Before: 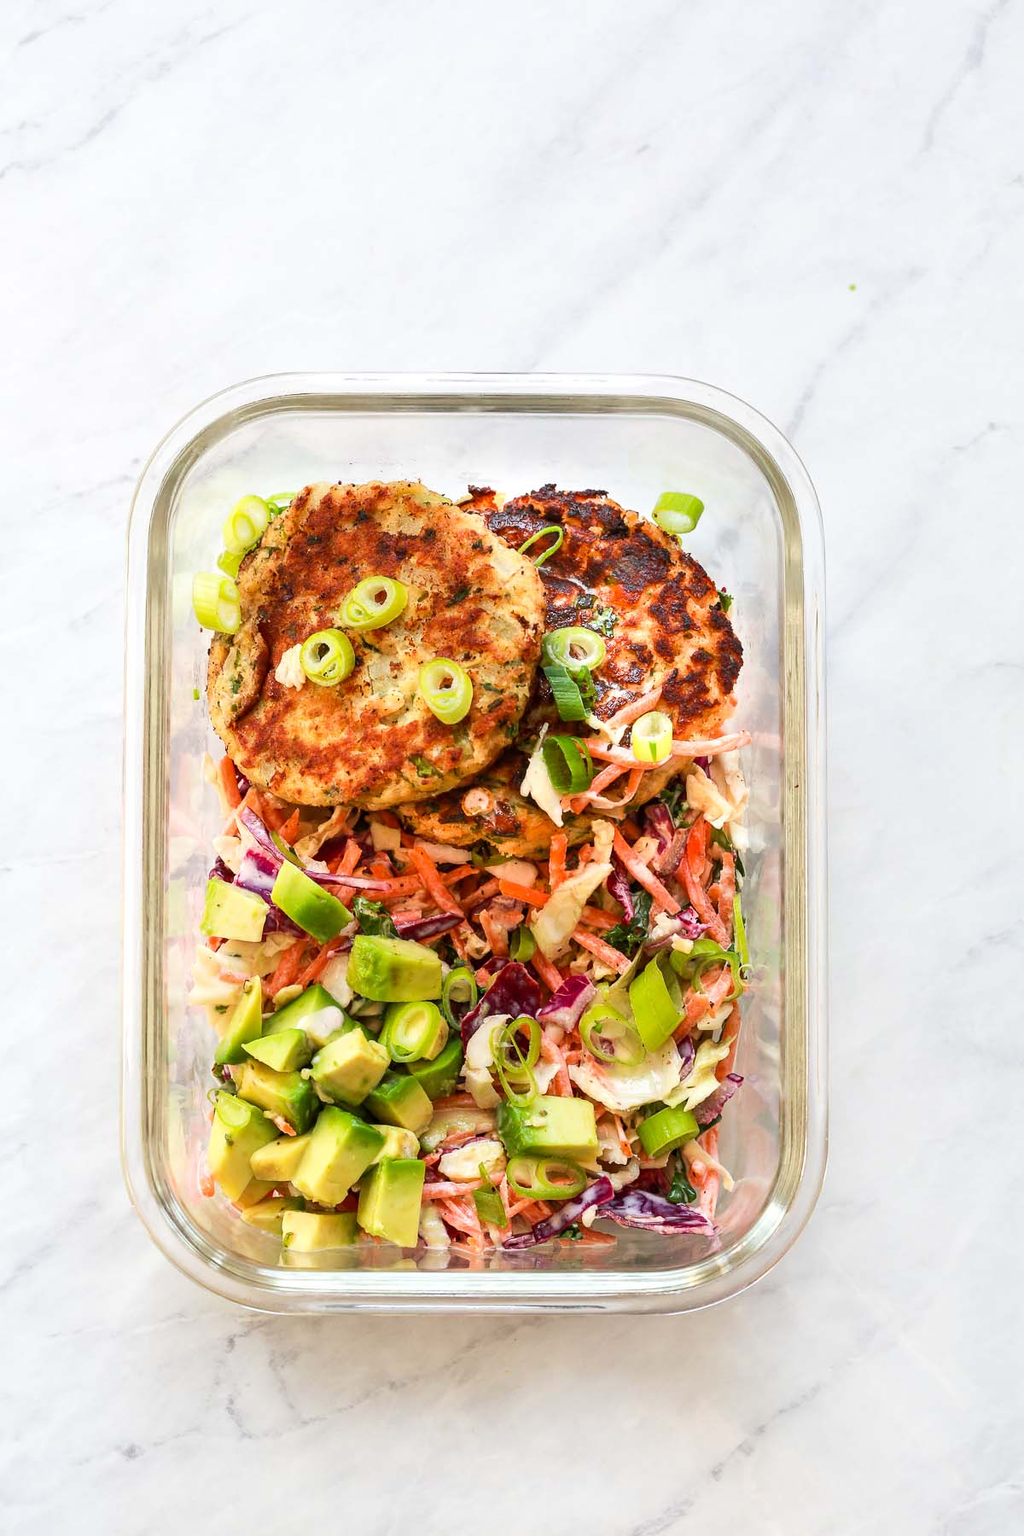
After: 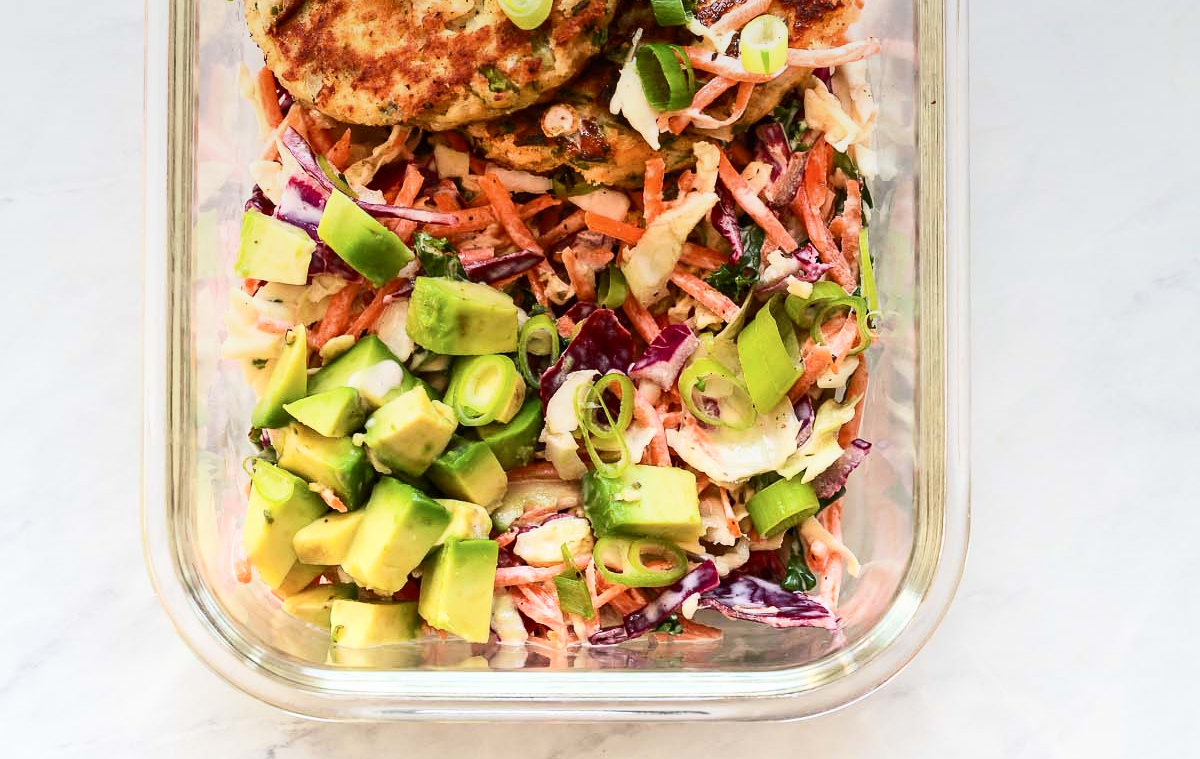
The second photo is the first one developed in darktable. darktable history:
contrast brightness saturation: contrast 0.24, brightness 0.09
graduated density: on, module defaults
crop: top 45.551%, bottom 12.262%
